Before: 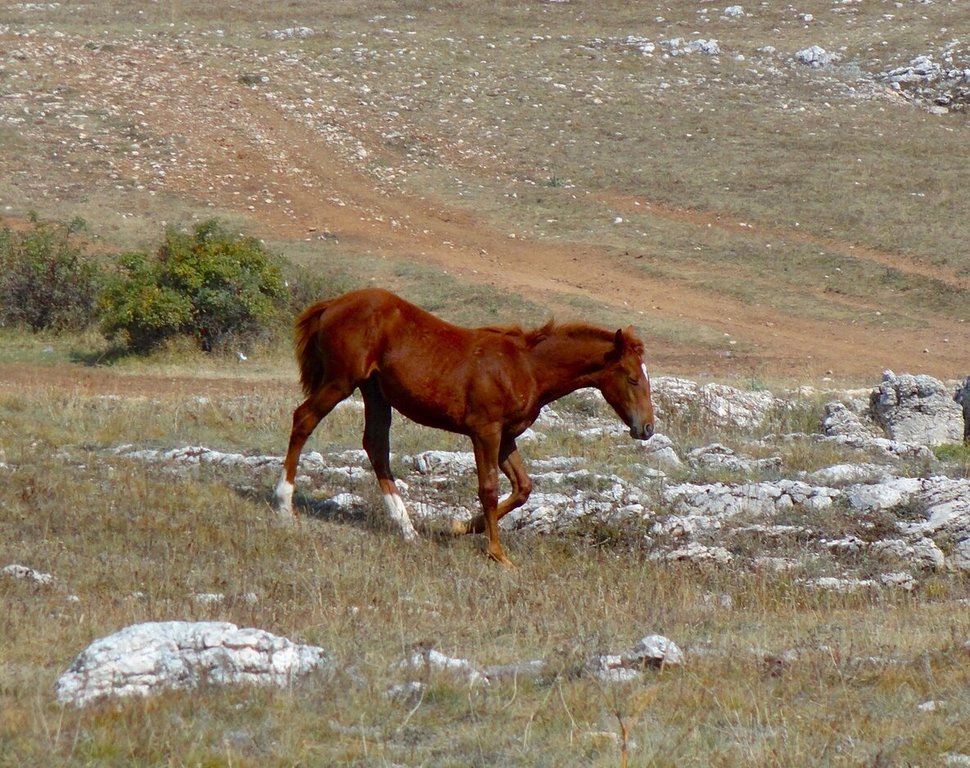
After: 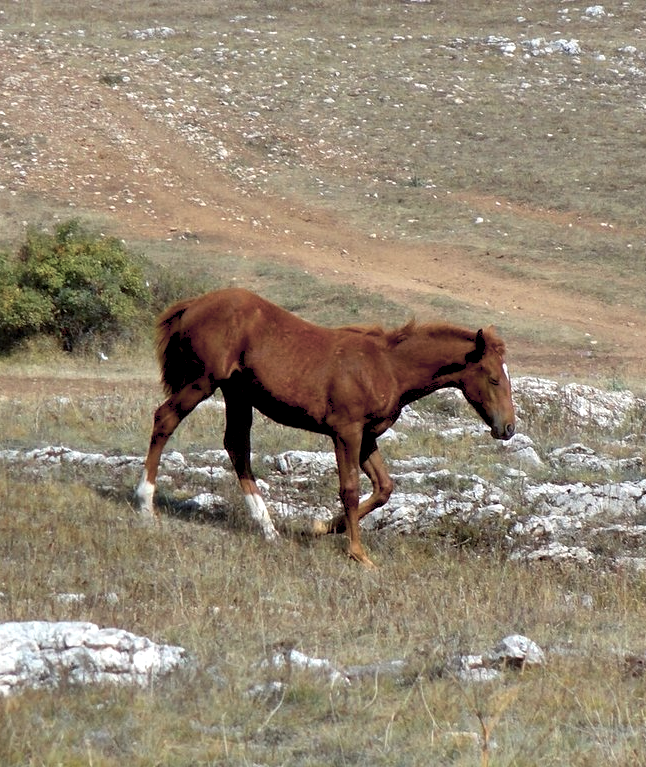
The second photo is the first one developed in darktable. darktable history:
color balance rgb: global offset › luminance -0.89%, linear chroma grading › global chroma 15.085%, perceptual saturation grading › global saturation -27.707%, global vibrance 9.508%, contrast 14.773%, saturation formula JzAzBz (2021)
crop and rotate: left 14.389%, right 18.93%
color correction: highlights b* -0.007
